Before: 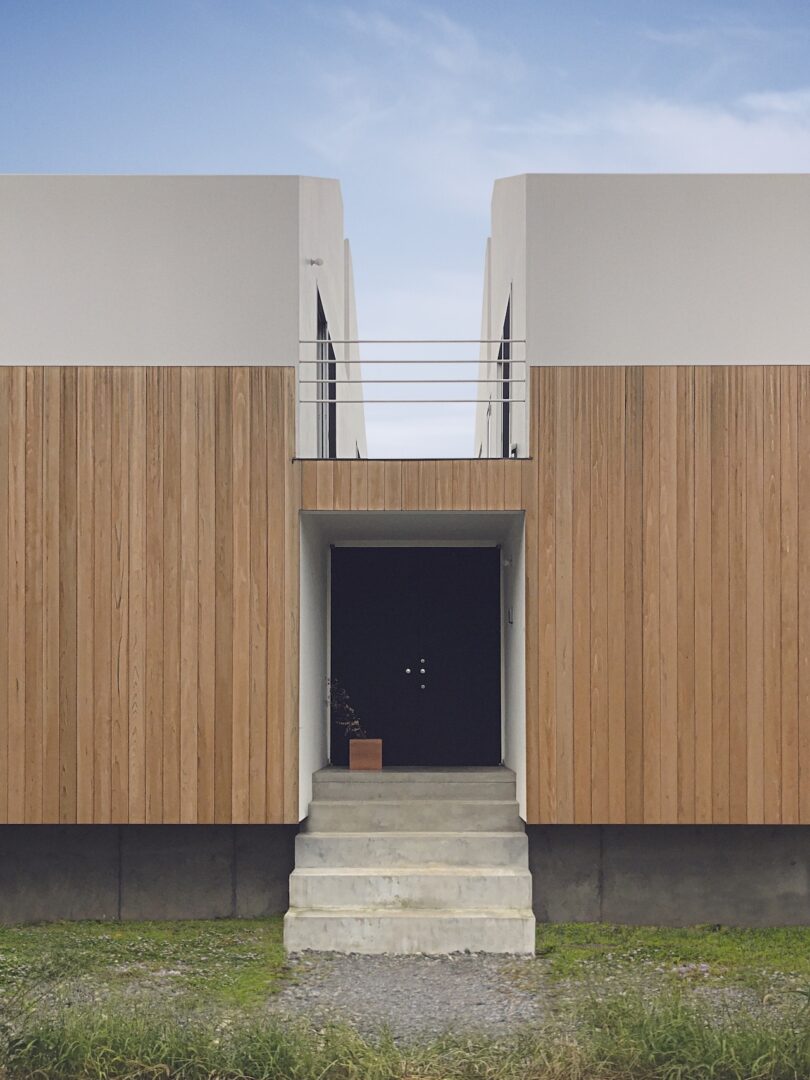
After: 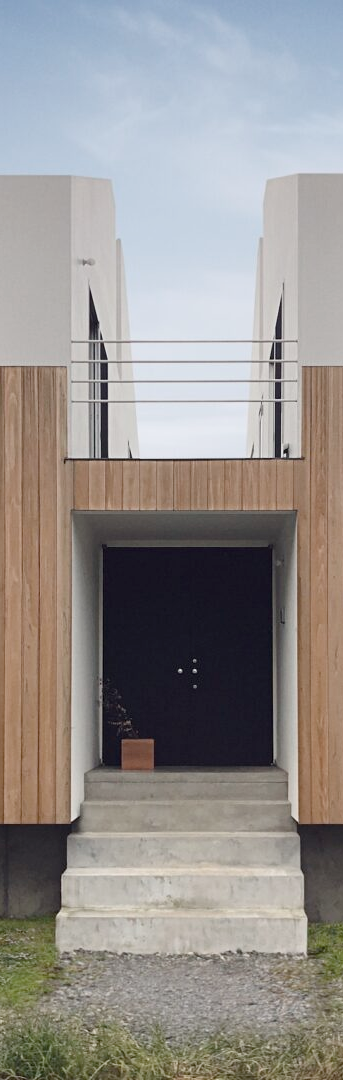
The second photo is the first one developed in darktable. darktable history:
crop: left 28.203%, right 29.379%
color balance rgb: perceptual saturation grading › global saturation 20%, perceptual saturation grading › highlights -25.172%, perceptual saturation grading › shadows 24.243%
exposure: black level correction 0.002, compensate highlight preservation false
contrast brightness saturation: contrast 0.096, saturation -0.356
